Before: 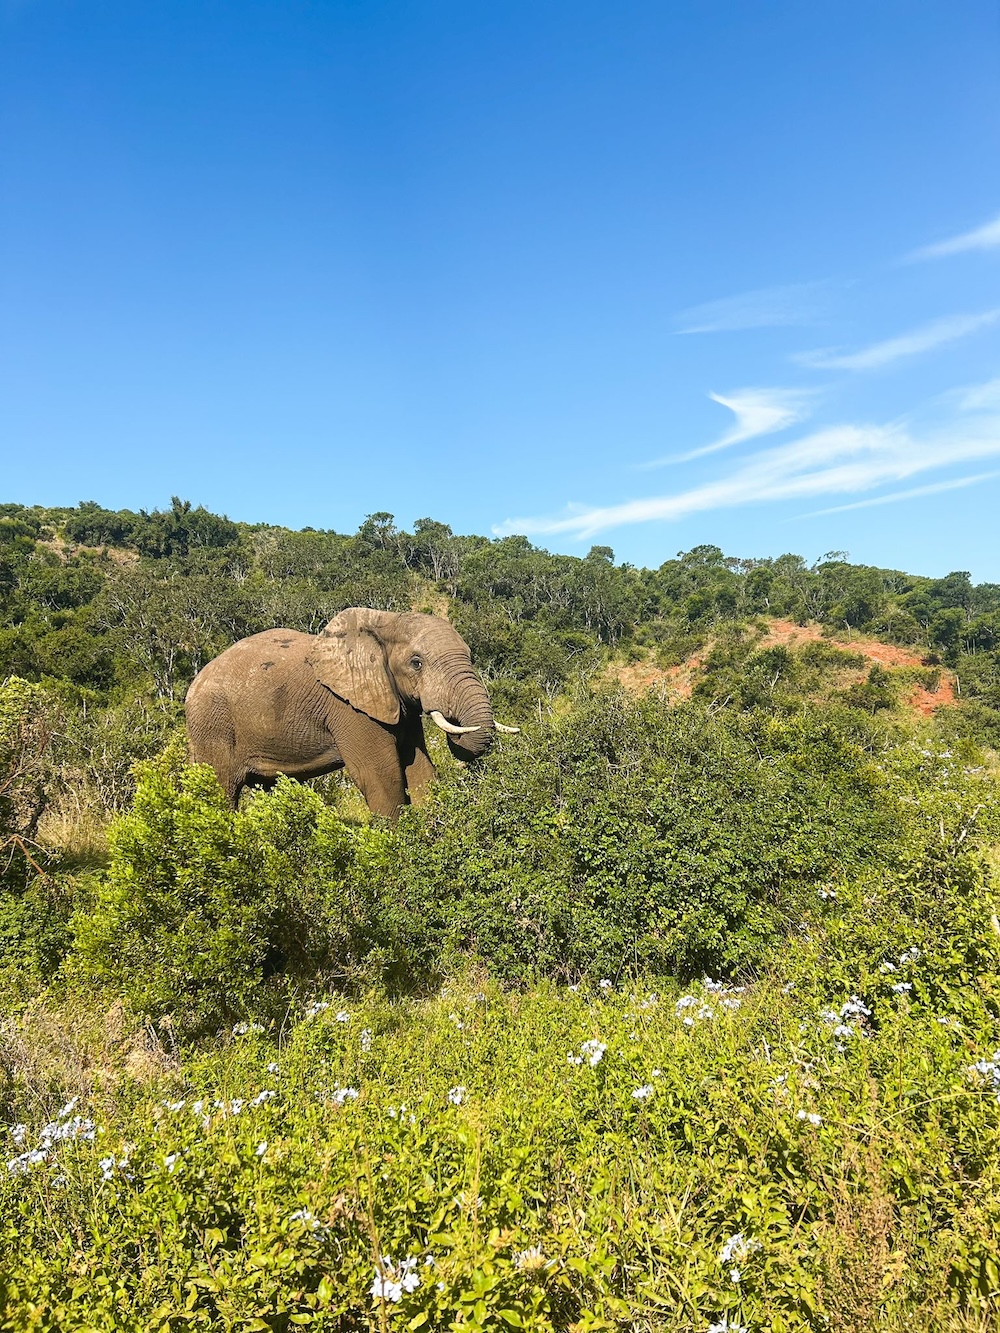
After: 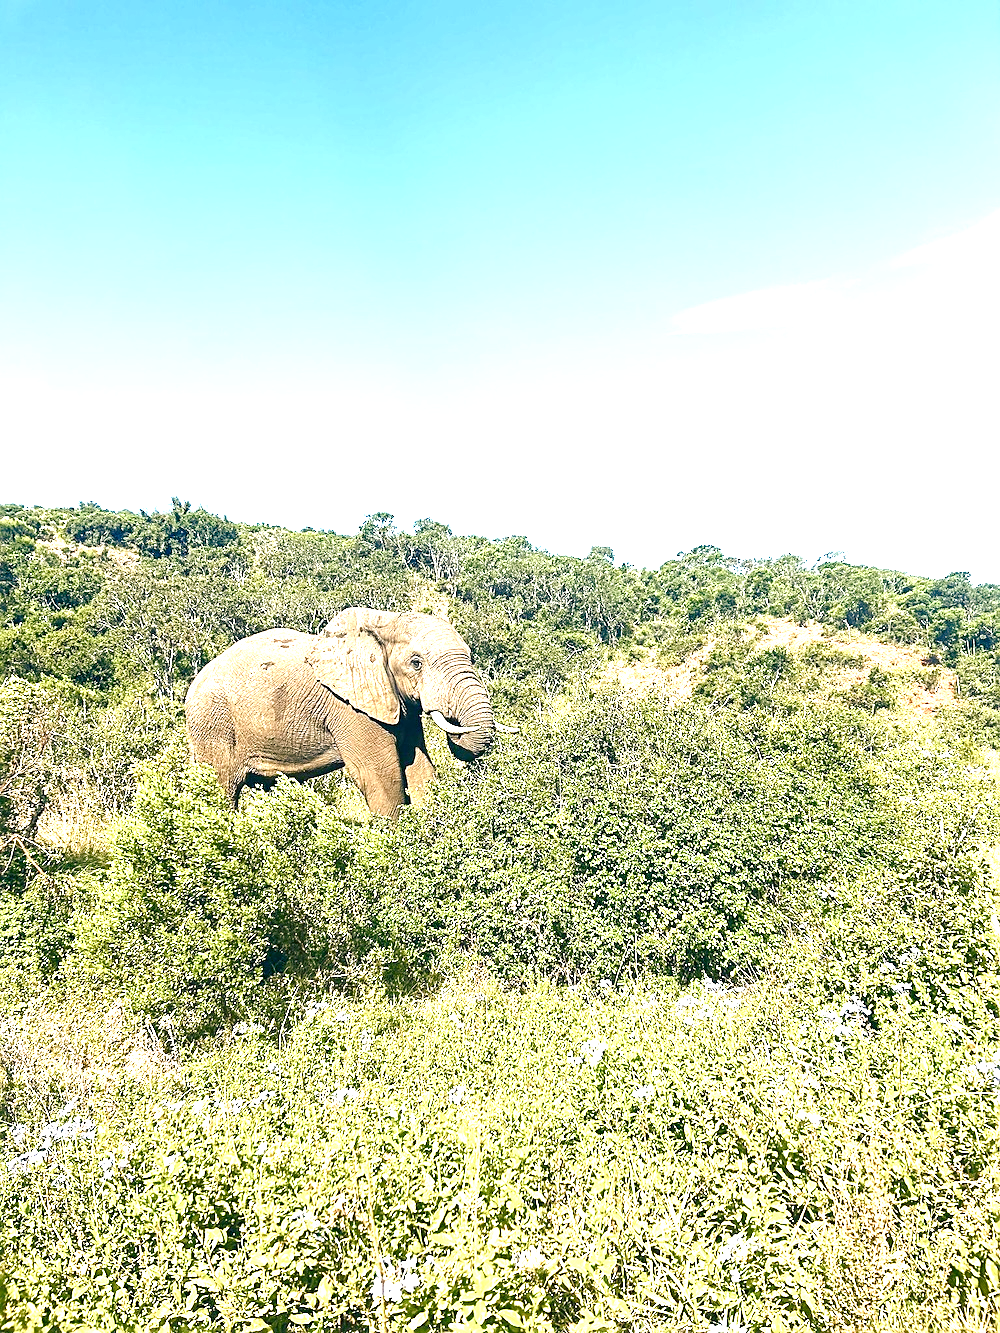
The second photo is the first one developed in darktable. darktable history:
sharpen: on, module defaults
color balance rgb: shadows lift › luminance -41.057%, shadows lift › chroma 14.469%, shadows lift › hue 257.66°, perceptual saturation grading › global saturation 25.055%, perceptual saturation grading › highlights -50.283%, perceptual saturation grading › shadows 31.21%
exposure: black level correction 0, exposure 1.758 EV, compensate highlight preservation false
